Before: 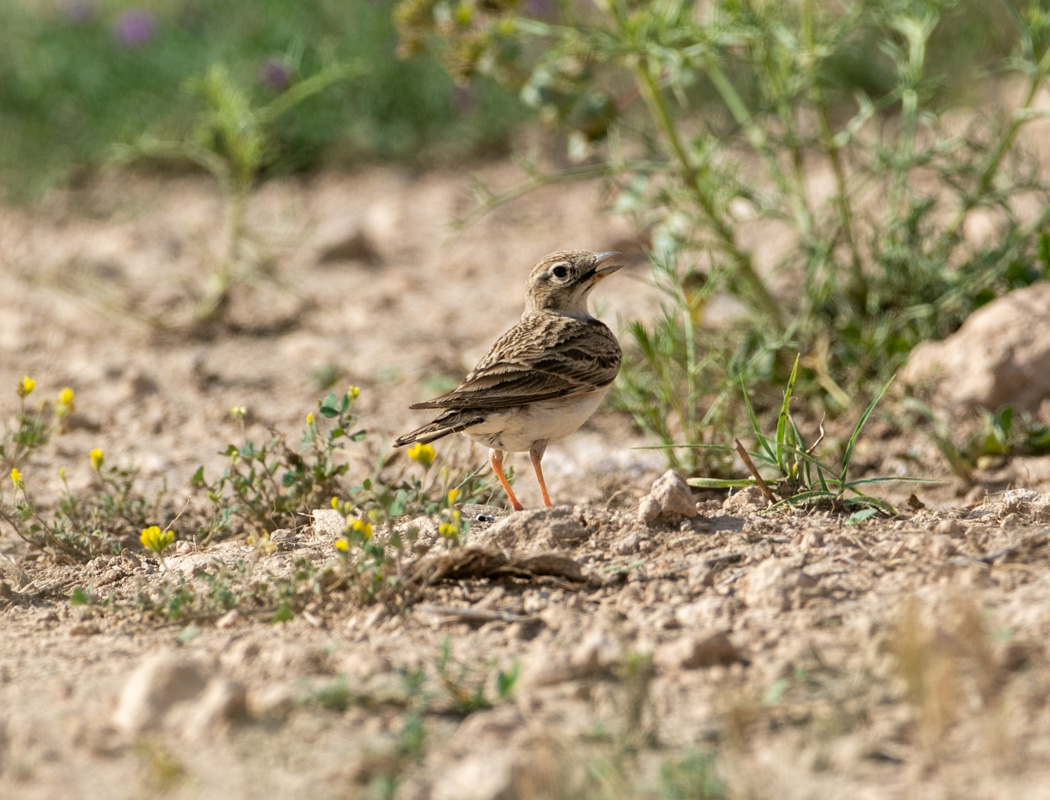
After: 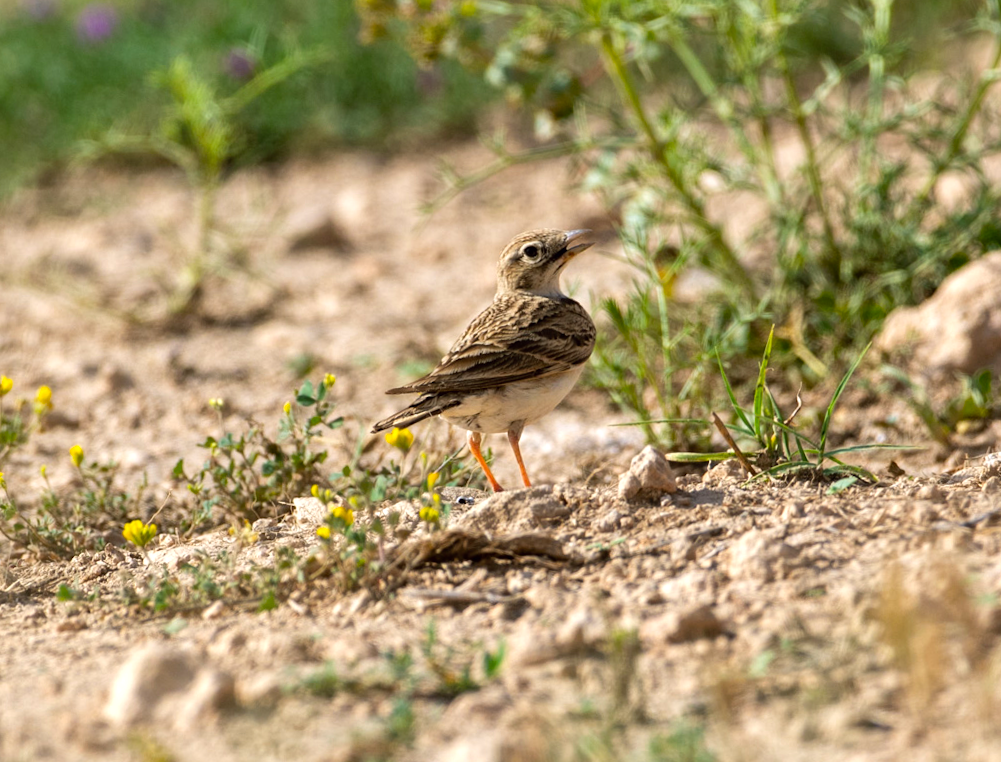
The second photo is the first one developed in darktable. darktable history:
rotate and perspective: rotation -2.12°, lens shift (vertical) 0.009, lens shift (horizontal) -0.008, automatic cropping original format, crop left 0.036, crop right 0.964, crop top 0.05, crop bottom 0.959
color balance: lift [1, 1.001, 0.999, 1.001], gamma [1, 1.004, 1.007, 0.993], gain [1, 0.991, 0.987, 1.013], contrast 7.5%, contrast fulcrum 10%, output saturation 115%
